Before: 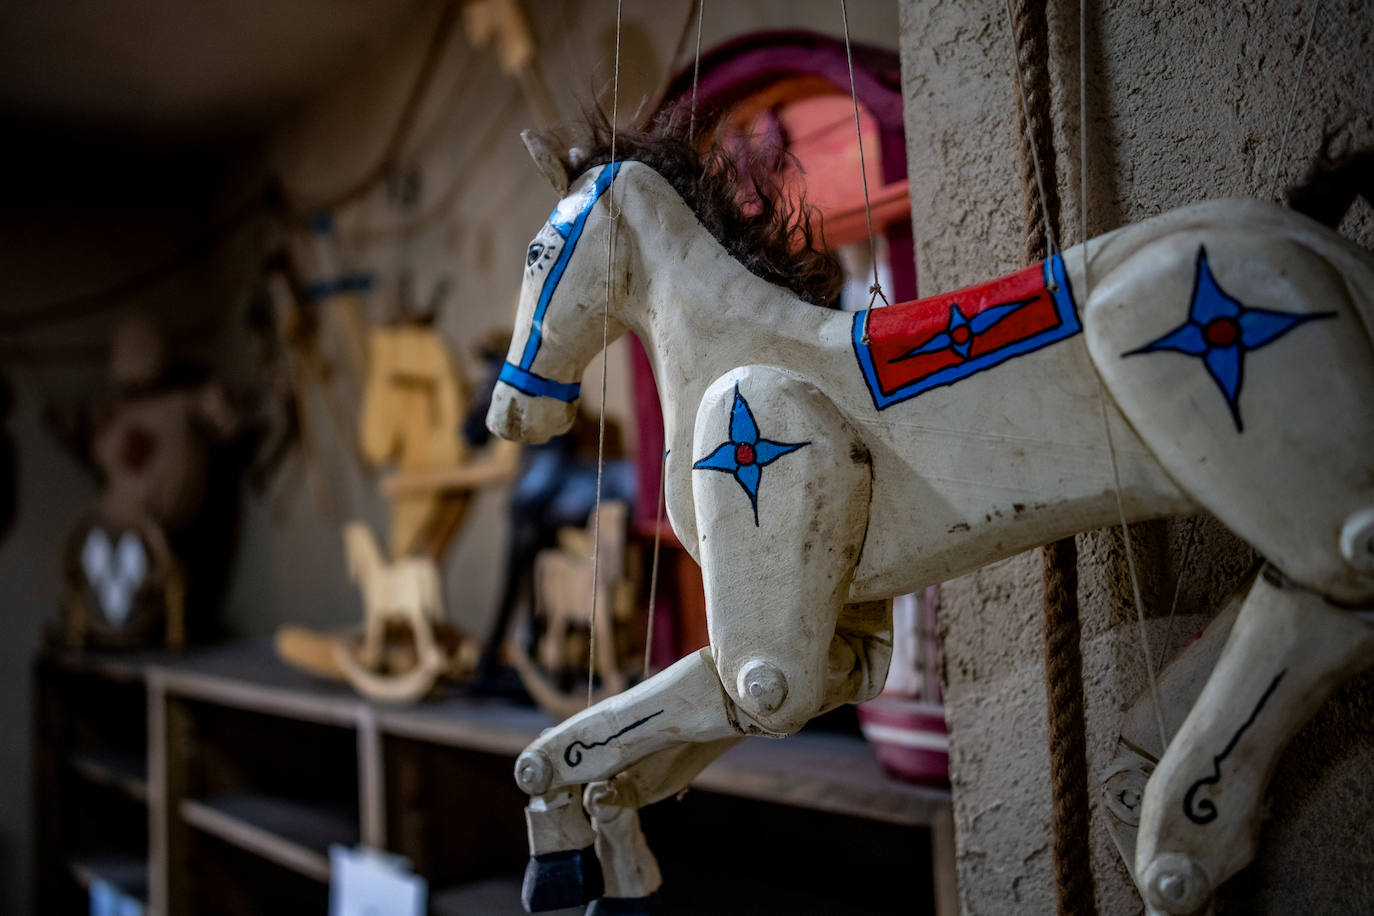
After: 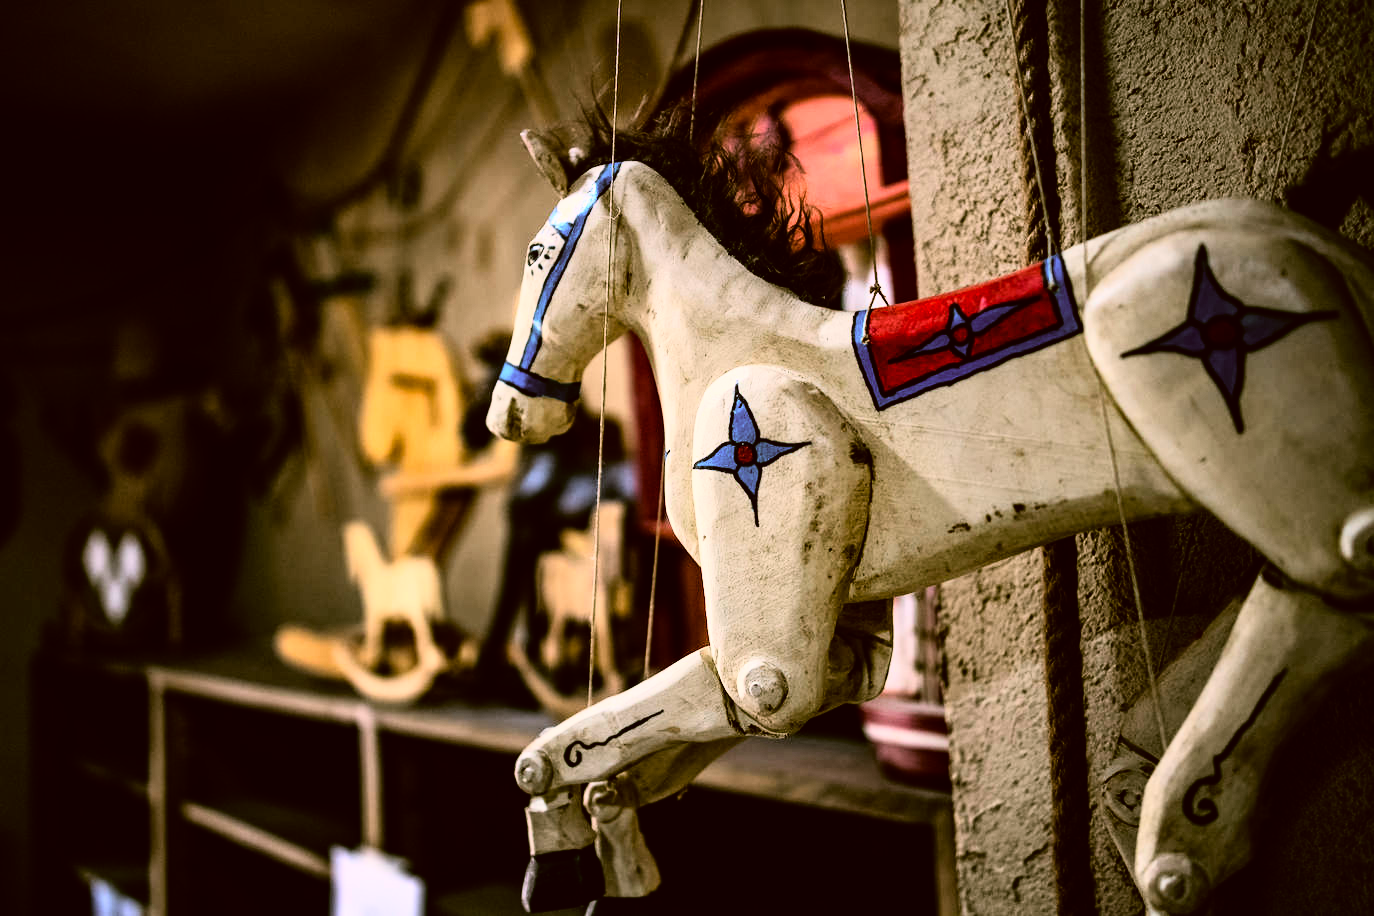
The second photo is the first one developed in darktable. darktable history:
rgb curve: curves: ch0 [(0, 0) (0.21, 0.15) (0.24, 0.21) (0.5, 0.75) (0.75, 0.96) (0.89, 0.99) (1, 1)]; ch1 [(0, 0.02) (0.21, 0.13) (0.25, 0.2) (0.5, 0.67) (0.75, 0.9) (0.89, 0.97) (1, 1)]; ch2 [(0, 0.02) (0.21, 0.13) (0.25, 0.2) (0.5, 0.67) (0.75, 0.9) (0.89, 0.97) (1, 1)], compensate middle gray true
color correction: highlights a* 8.98, highlights b* 15.09, shadows a* -0.49, shadows b* 26.52
